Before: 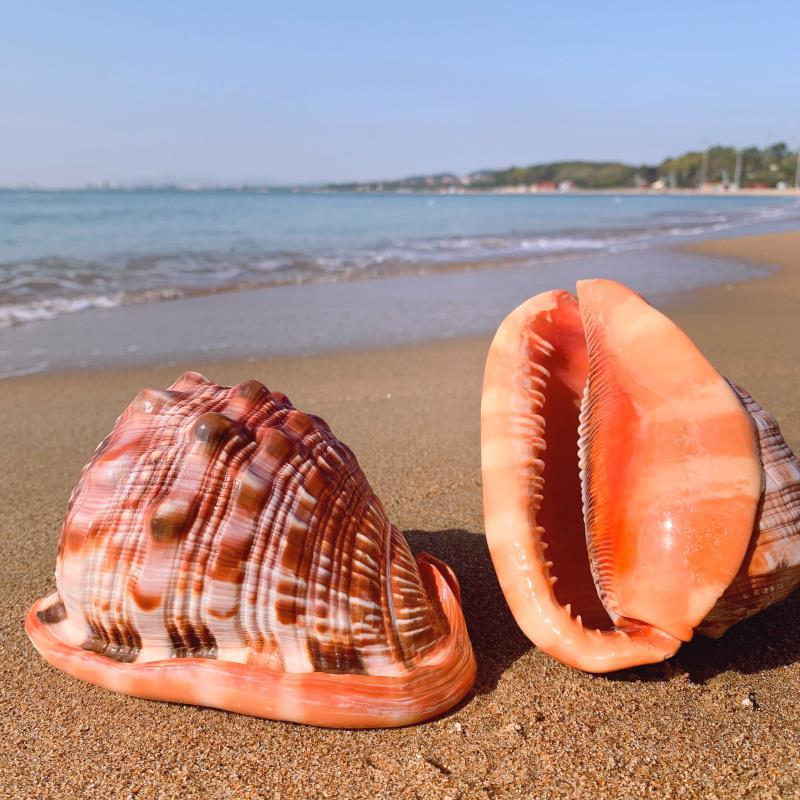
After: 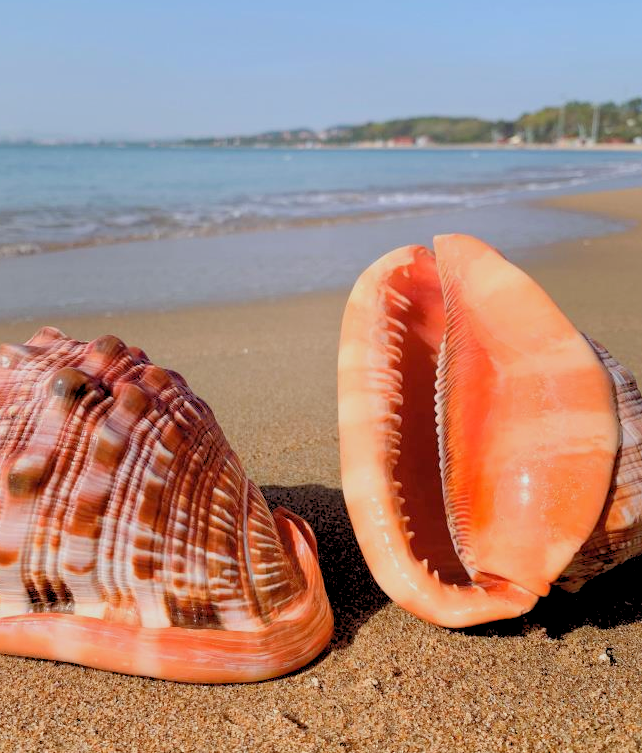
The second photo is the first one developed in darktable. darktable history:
rgb levels: preserve colors sum RGB, levels [[0.038, 0.433, 0.934], [0, 0.5, 1], [0, 0.5, 1]]
crop and rotate: left 17.959%, top 5.771%, right 1.742%
color calibration: illuminant Planckian (black body), x 0.351, y 0.352, temperature 4794.27 K
exposure: black level correction 0.002, exposure -0.1 EV, compensate highlight preservation false
